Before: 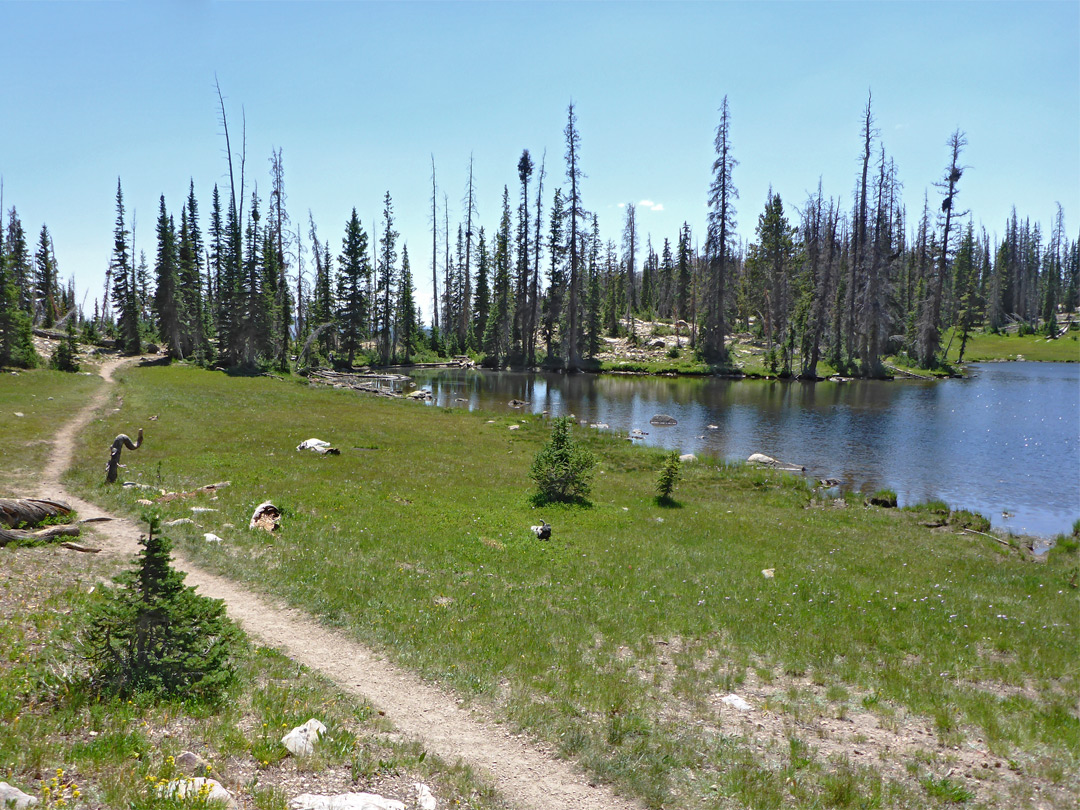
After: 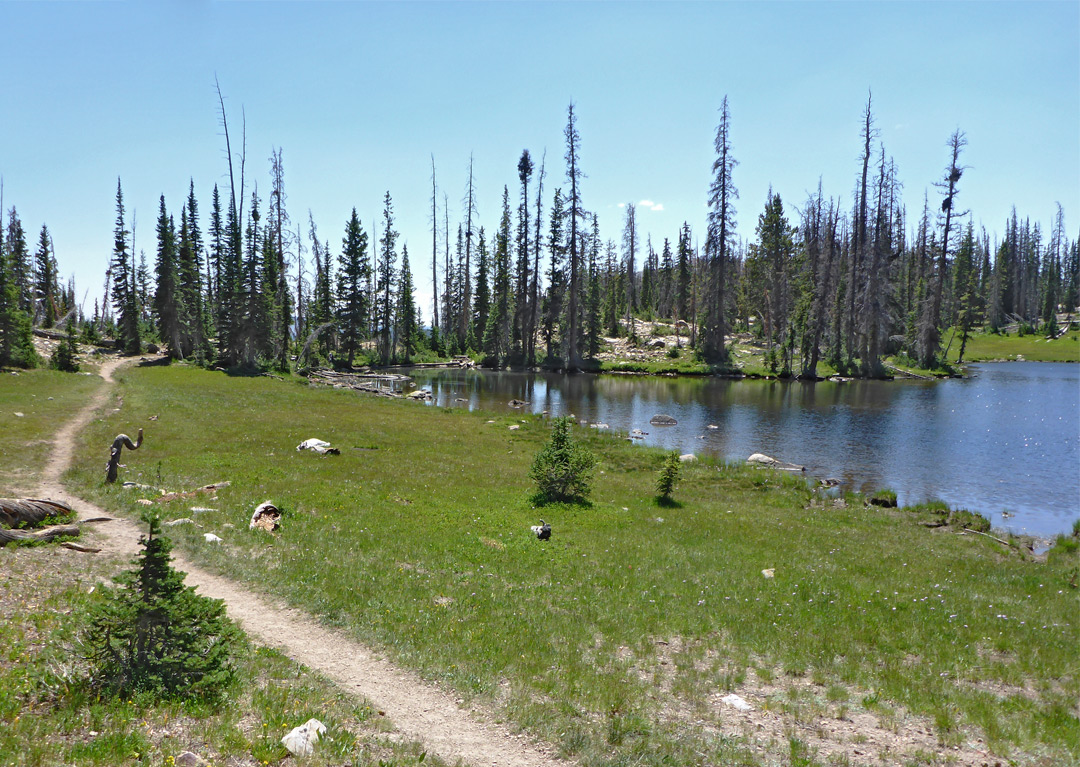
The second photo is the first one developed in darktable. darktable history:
crop and rotate: top 0.014%, bottom 5.2%
